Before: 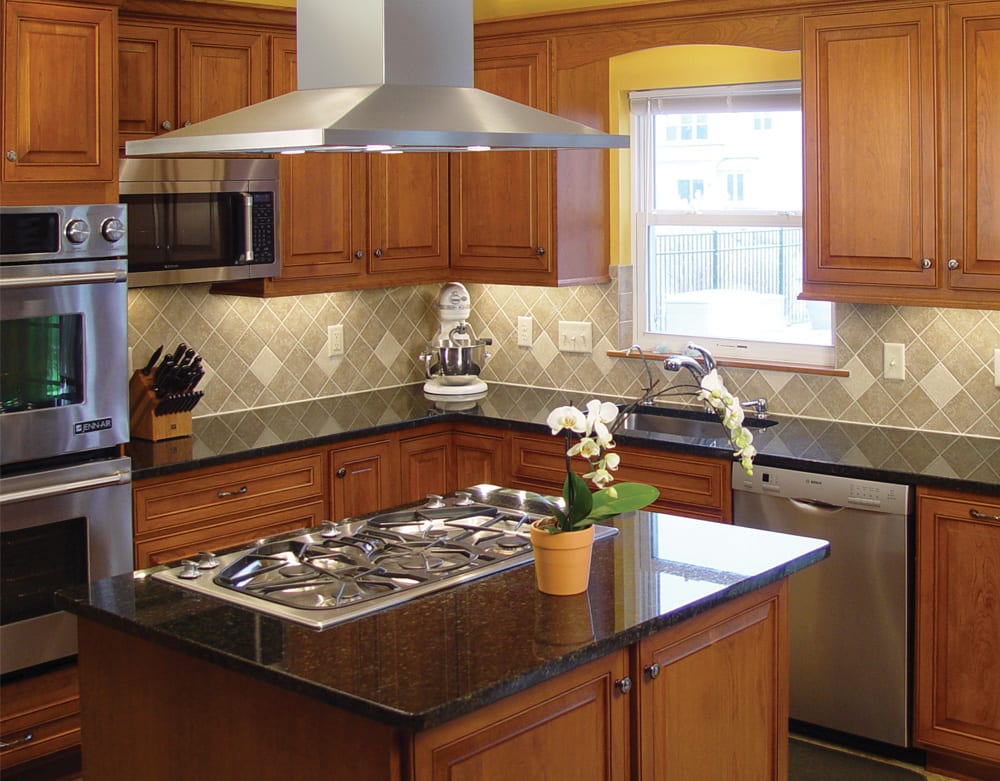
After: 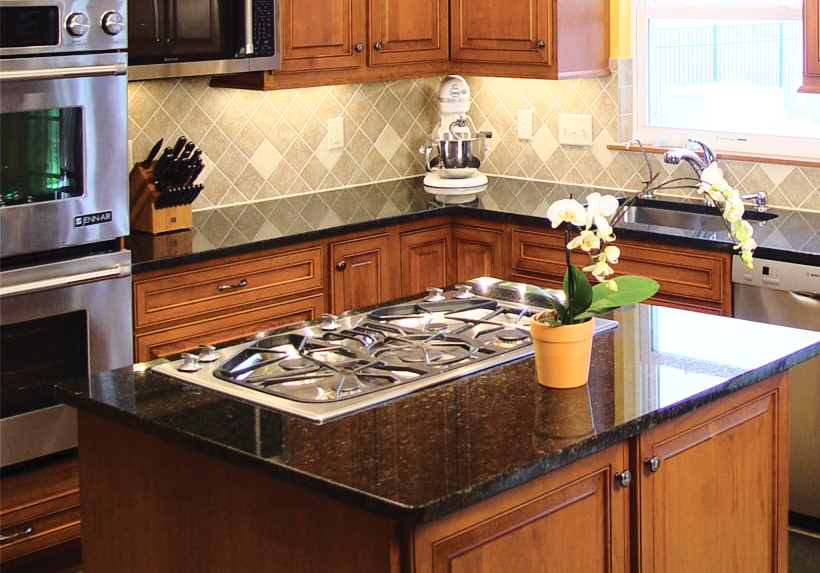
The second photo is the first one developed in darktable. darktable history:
crop: top 26.531%, right 17.959%
base curve: curves: ch0 [(0, 0) (0.028, 0.03) (0.121, 0.232) (0.46, 0.748) (0.859, 0.968) (1, 1)]
